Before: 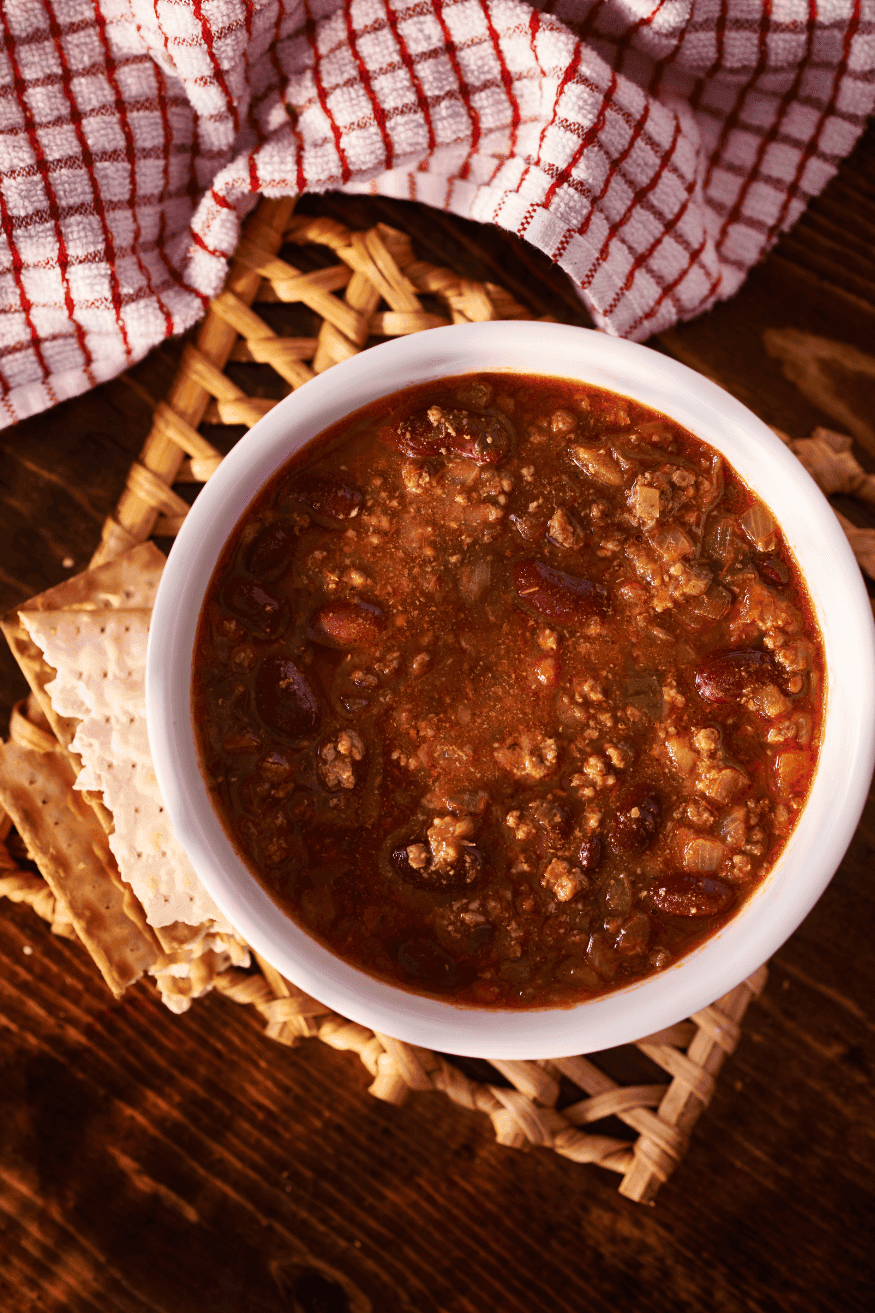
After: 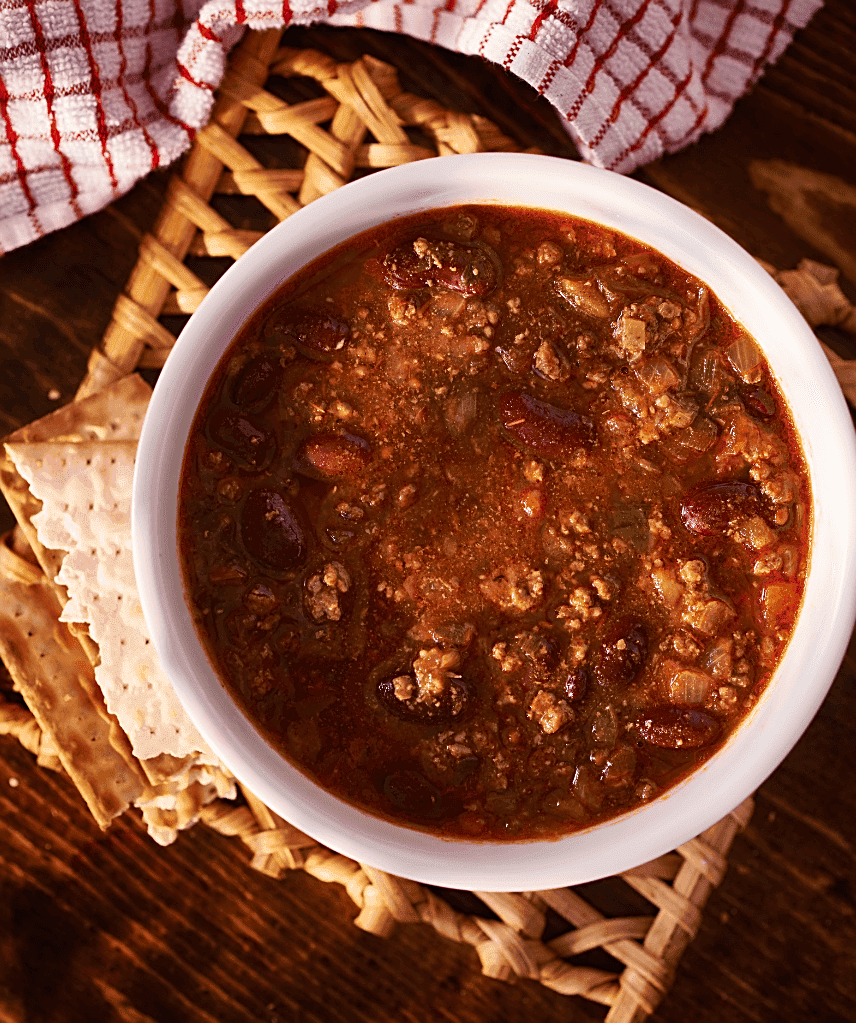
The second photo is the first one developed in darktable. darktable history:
sharpen: on, module defaults
crop and rotate: left 1.814%, top 12.818%, right 0.25%, bottom 9.225%
